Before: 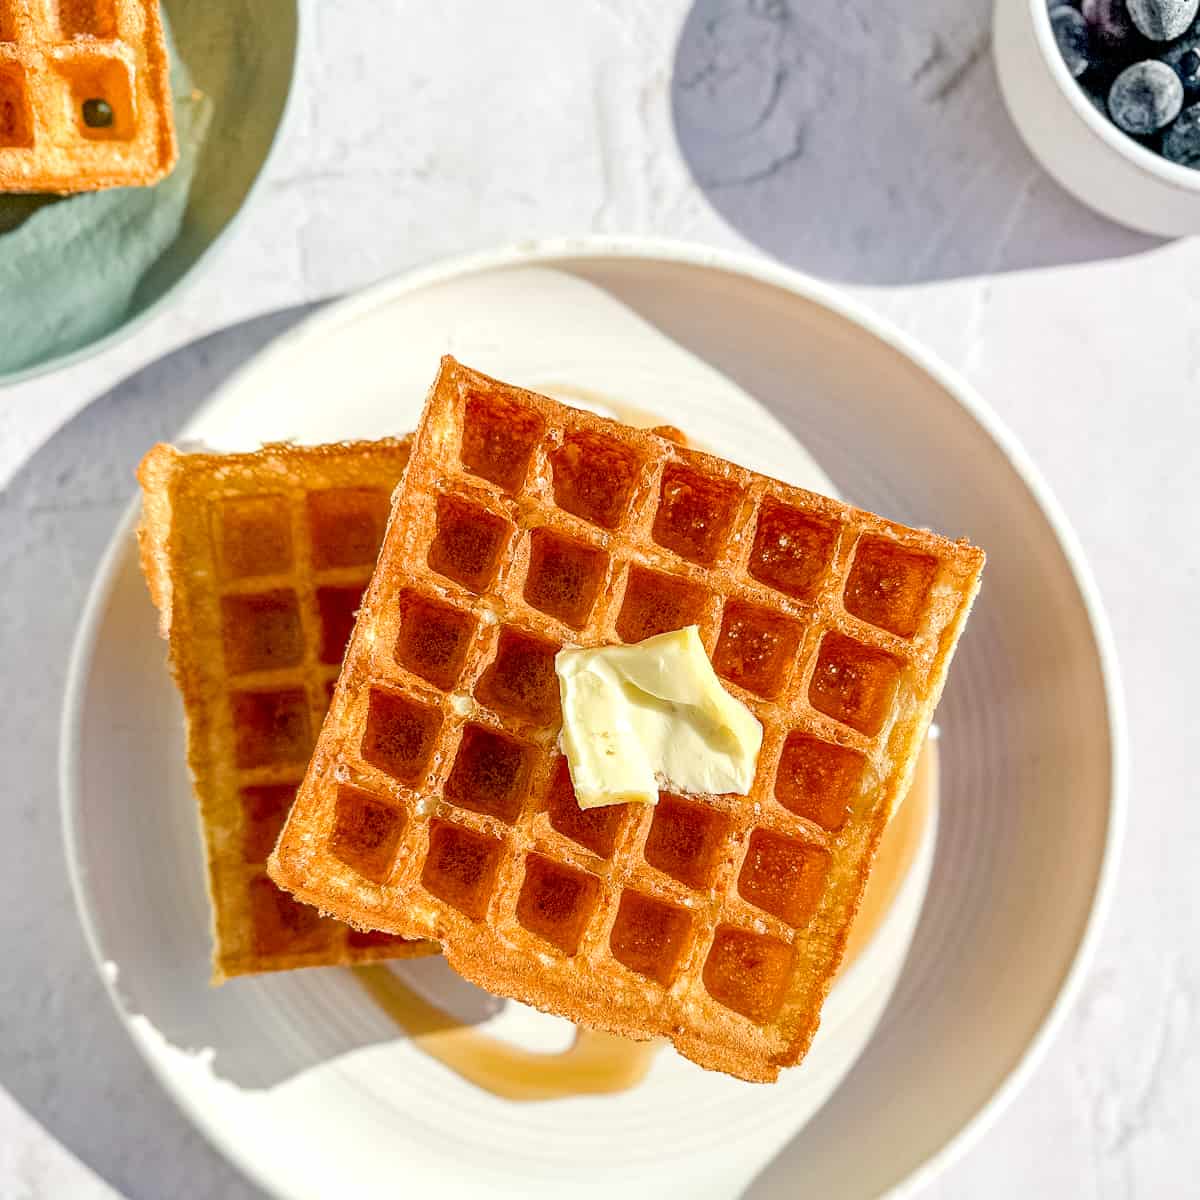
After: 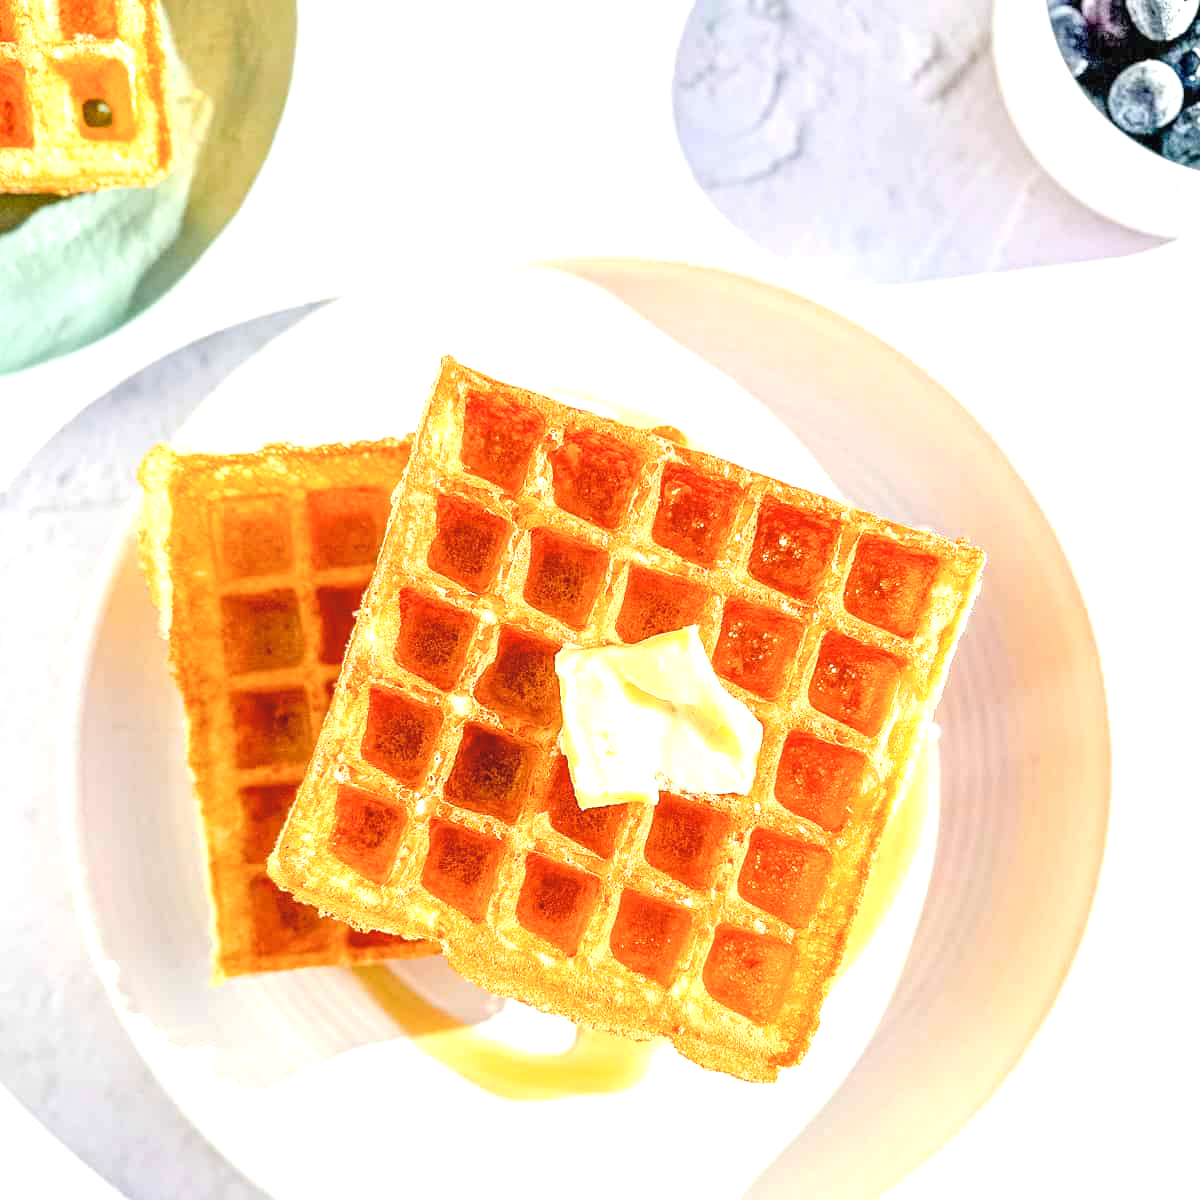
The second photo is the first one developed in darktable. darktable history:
color balance rgb: perceptual saturation grading › global saturation 20%, perceptual saturation grading › highlights -25%, perceptual saturation grading › shadows 25%
exposure: black level correction 0, exposure 1.1 EV, compensate highlight preservation false
contrast brightness saturation: brightness 0.15
